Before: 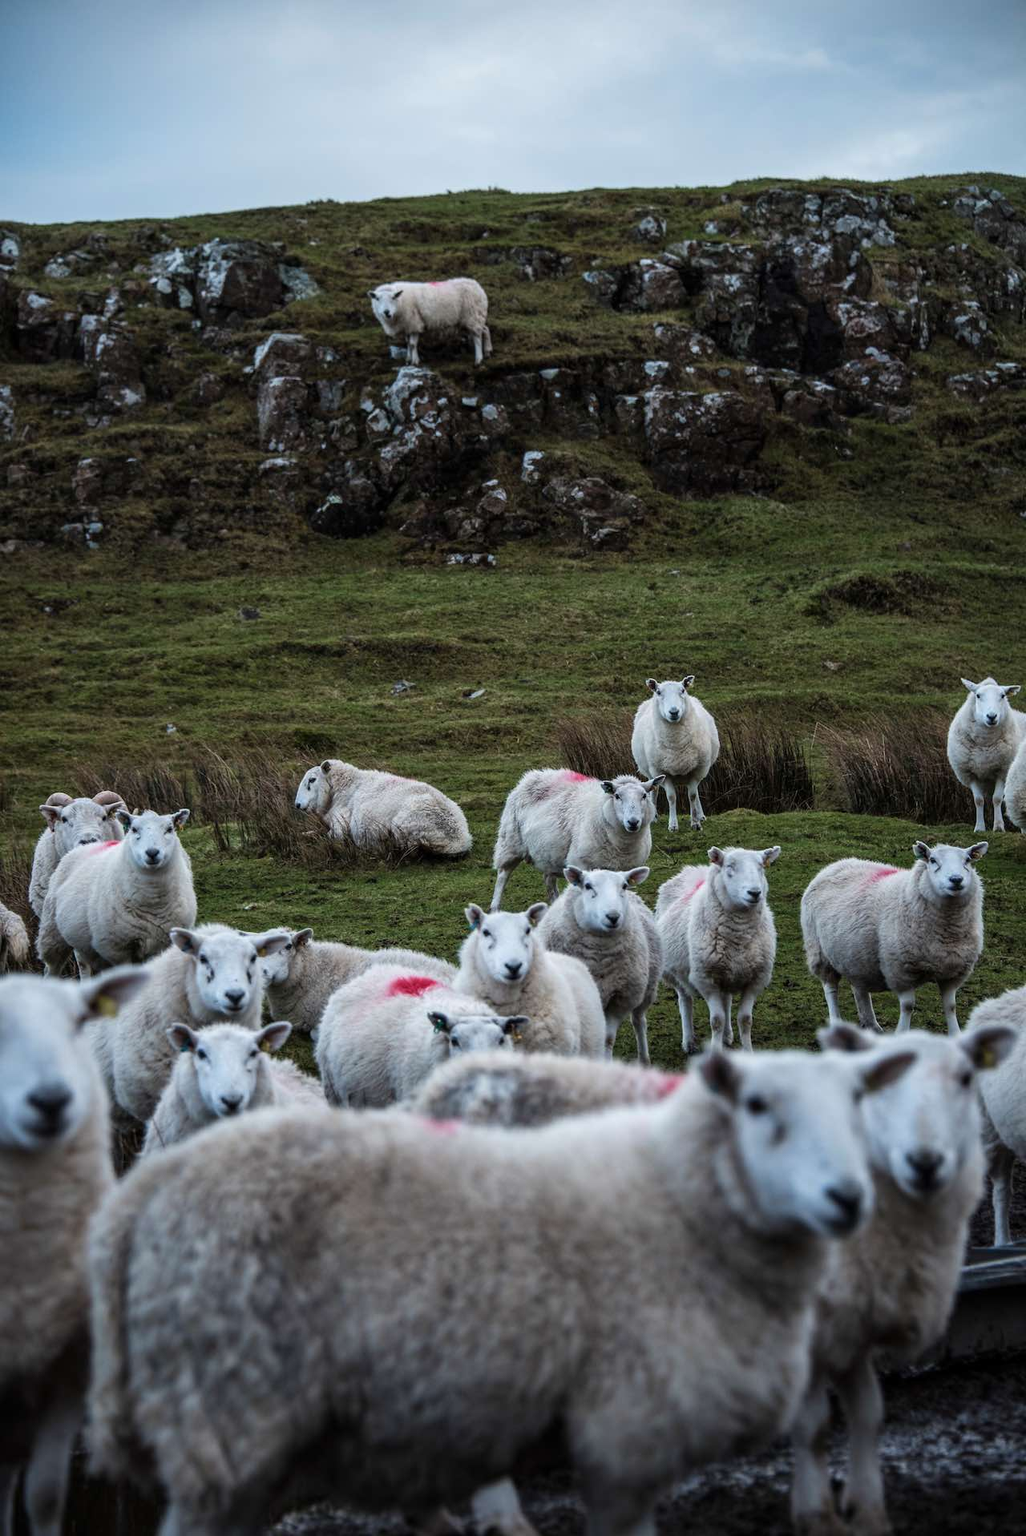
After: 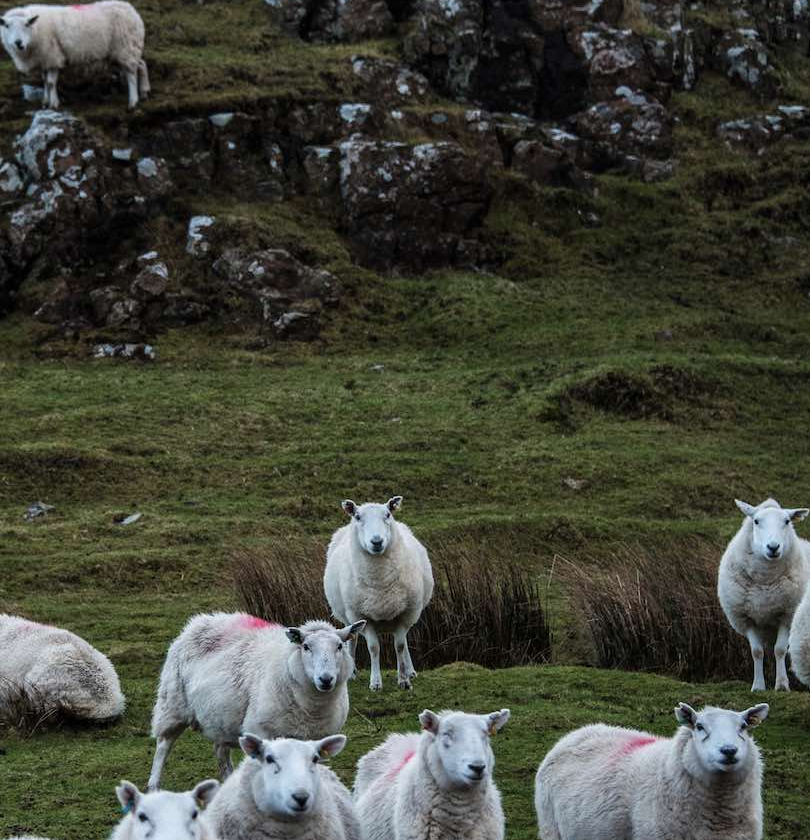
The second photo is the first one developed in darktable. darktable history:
crop: left 36.294%, top 18.136%, right 0.412%, bottom 37.897%
